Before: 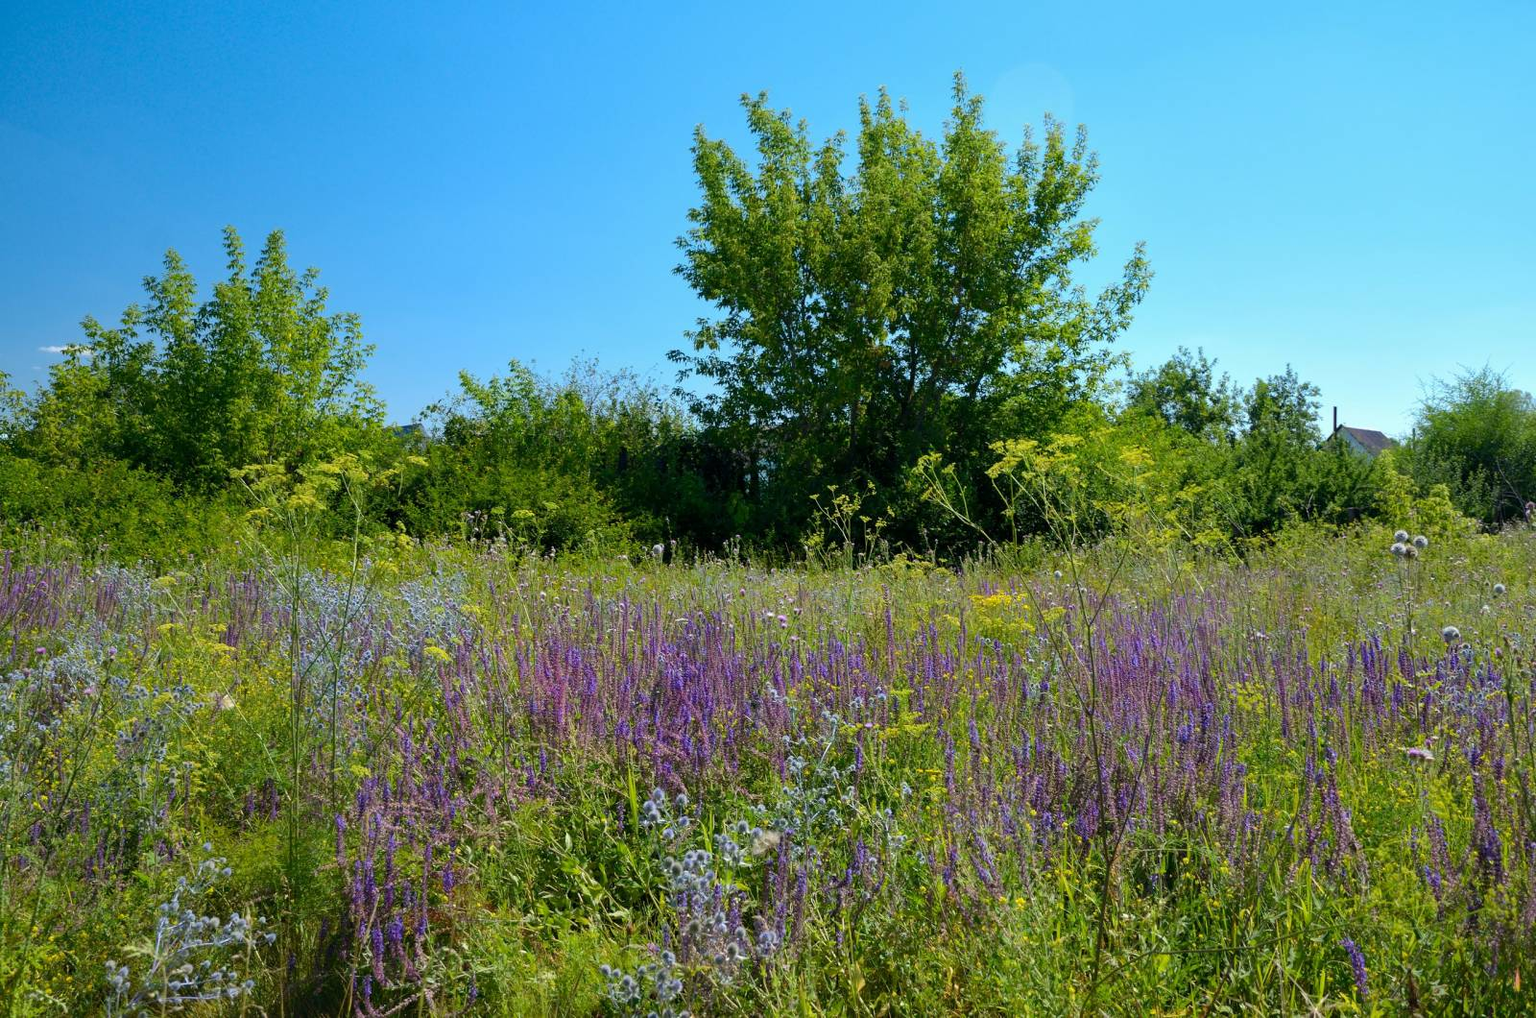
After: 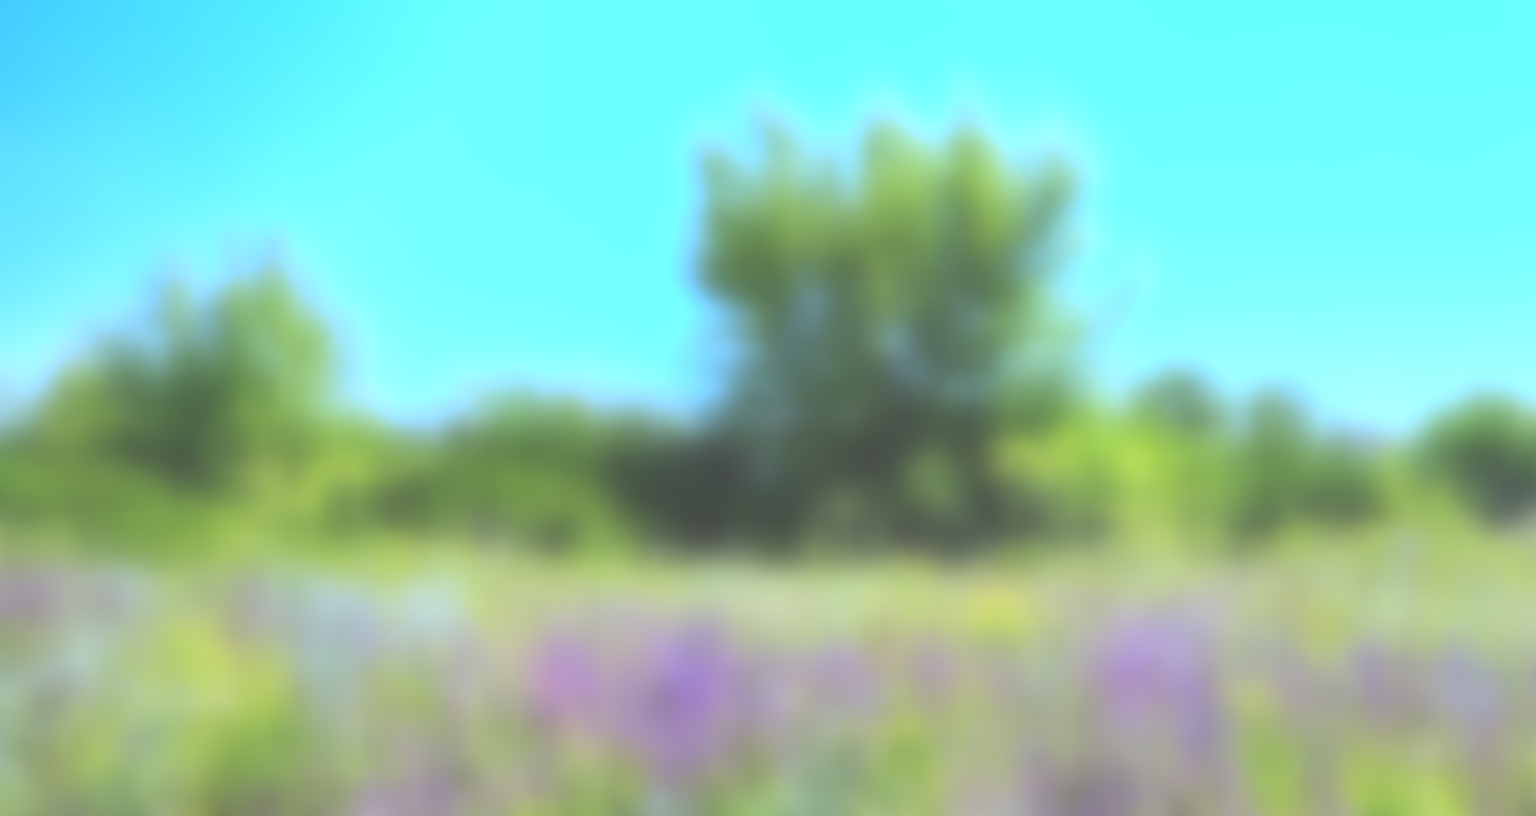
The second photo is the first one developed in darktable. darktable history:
lowpass: radius 16, unbound 0
white balance: red 0.931, blue 1.11
crop: bottom 19.644%
contrast equalizer: octaves 7, y [[0.528 ×6], [0.514 ×6], [0.362 ×6], [0 ×6], [0 ×6]]
exposure: black level correction -0.023, exposure 1.397 EV, compensate highlight preservation false
